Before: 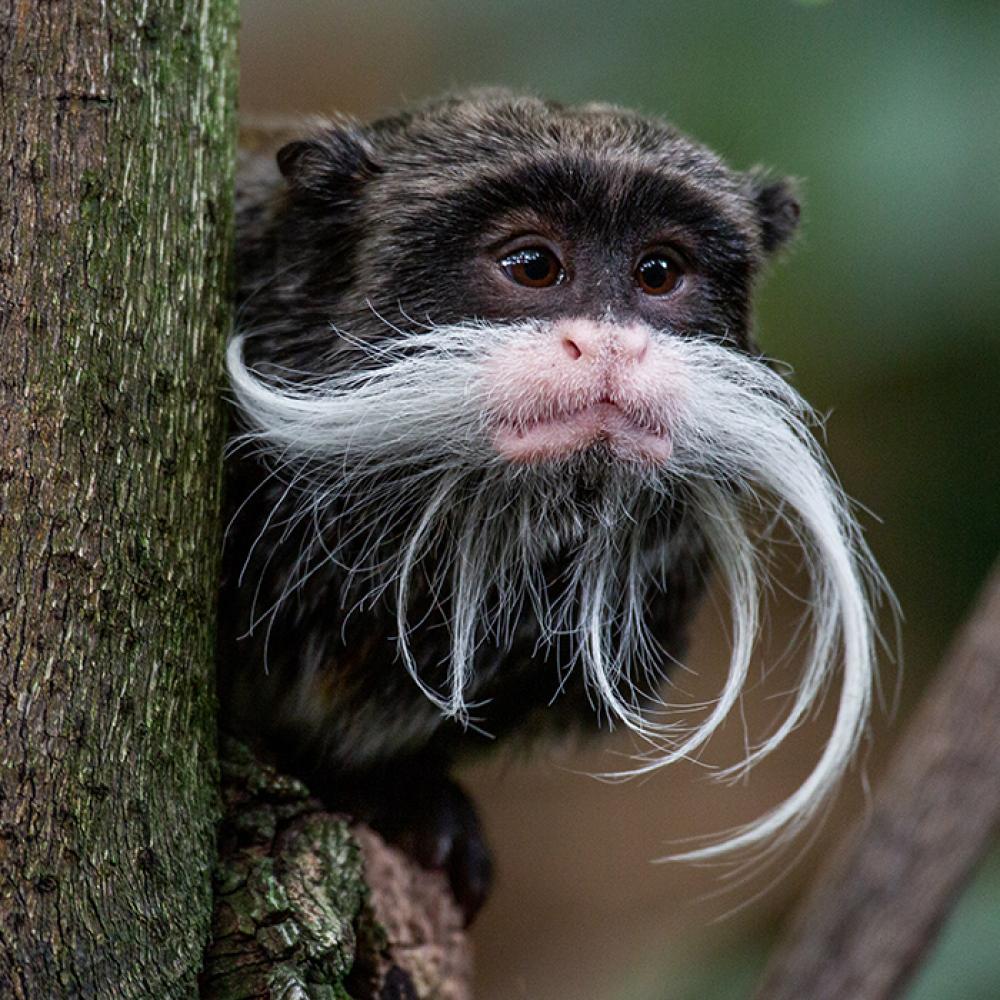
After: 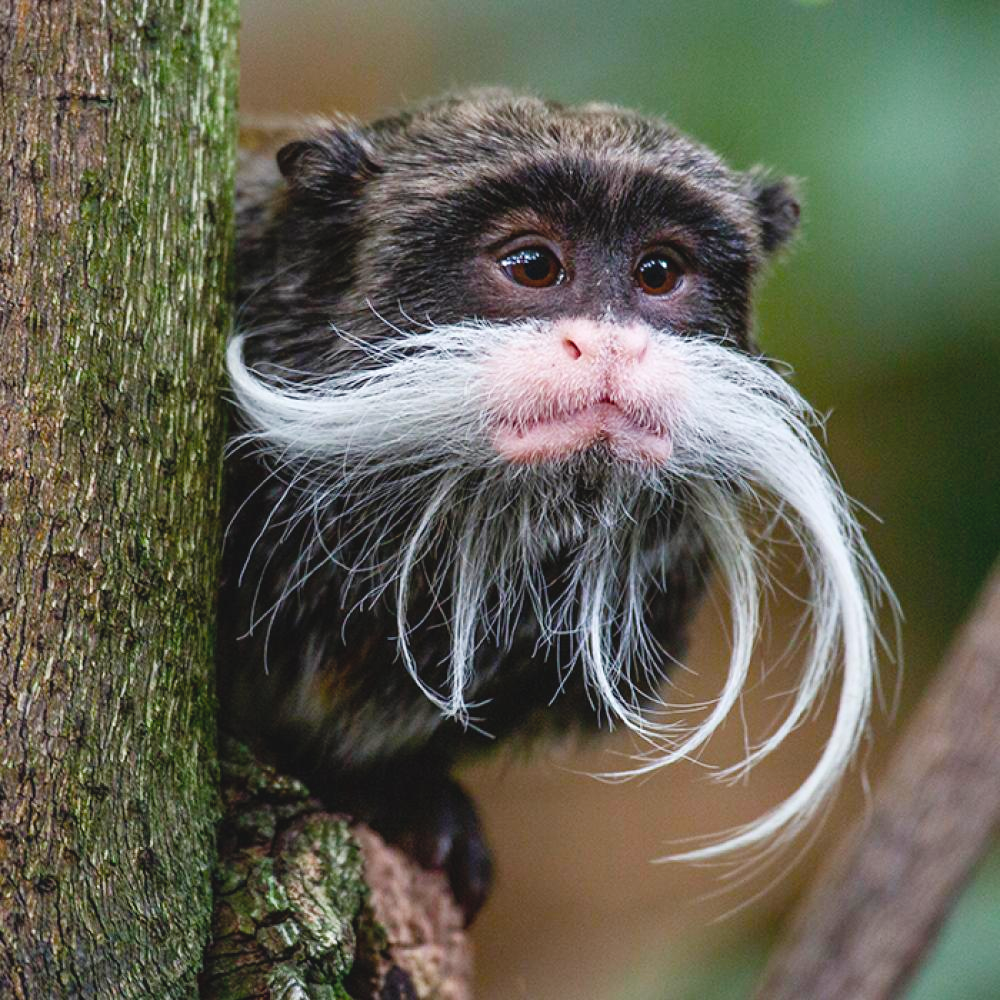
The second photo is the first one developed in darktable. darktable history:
contrast brightness saturation: contrast 0.141, brightness 0.214
color balance rgb: global offset › luminance 0.277%, linear chroma grading › global chroma 14.341%, perceptual saturation grading › global saturation 20%, perceptual saturation grading › highlights -49.749%, perceptual saturation grading › shadows 25.987%, global vibrance 20%
